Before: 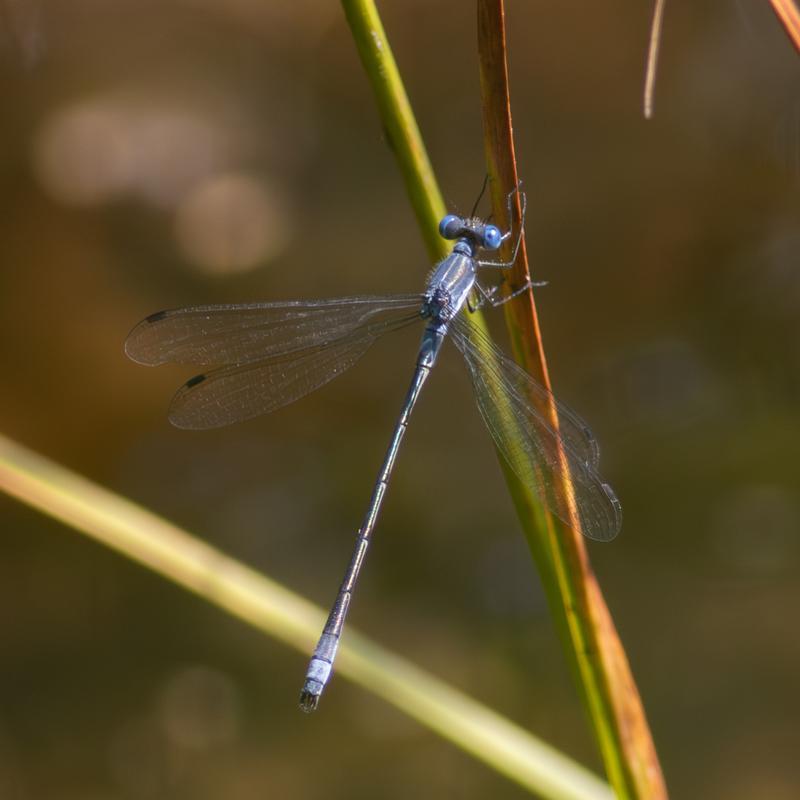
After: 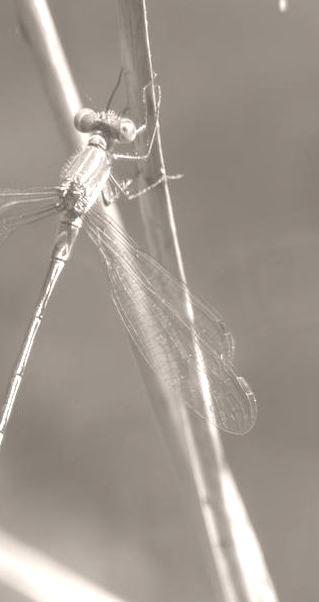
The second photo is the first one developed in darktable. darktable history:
colorize: hue 34.49°, saturation 35.33%, source mix 100%, lightness 55%, version 1
crop: left 45.721%, top 13.393%, right 14.118%, bottom 10.01%
